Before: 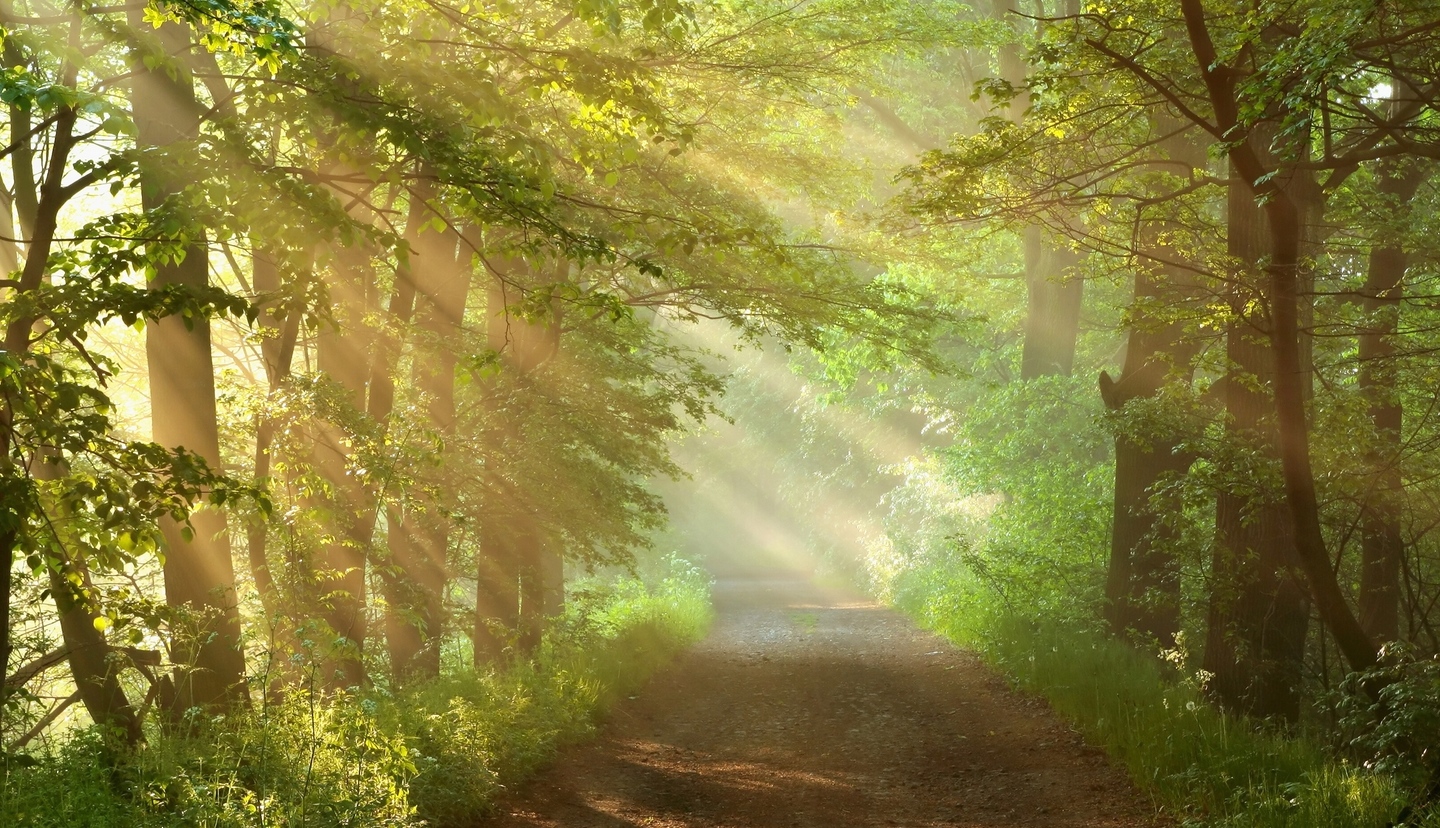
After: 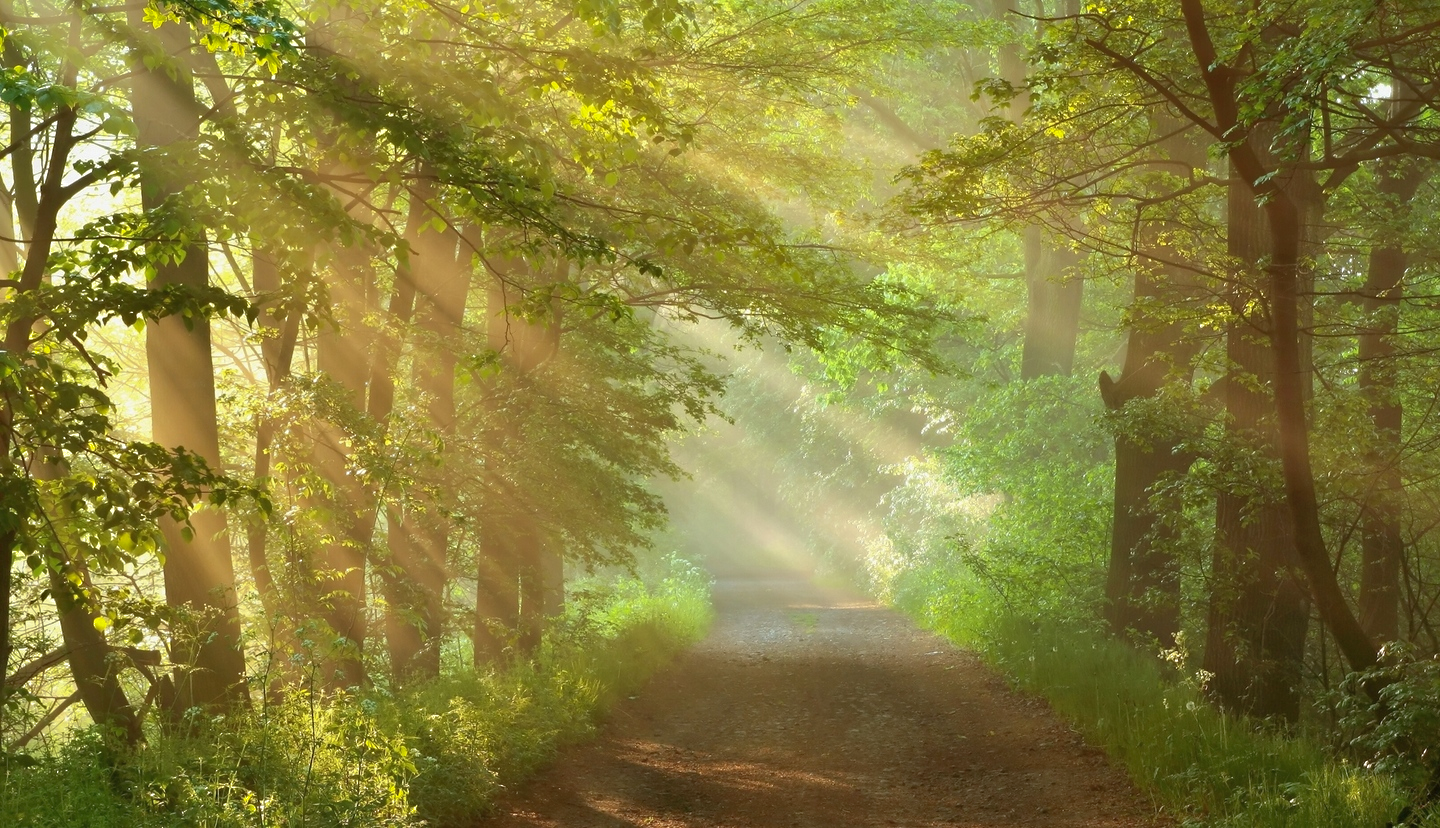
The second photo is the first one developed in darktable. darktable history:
color correction: highlights a* -0.182, highlights b* -0.124
sharpen: radius 5.325, amount 0.312, threshold 26.433
shadows and highlights: on, module defaults
